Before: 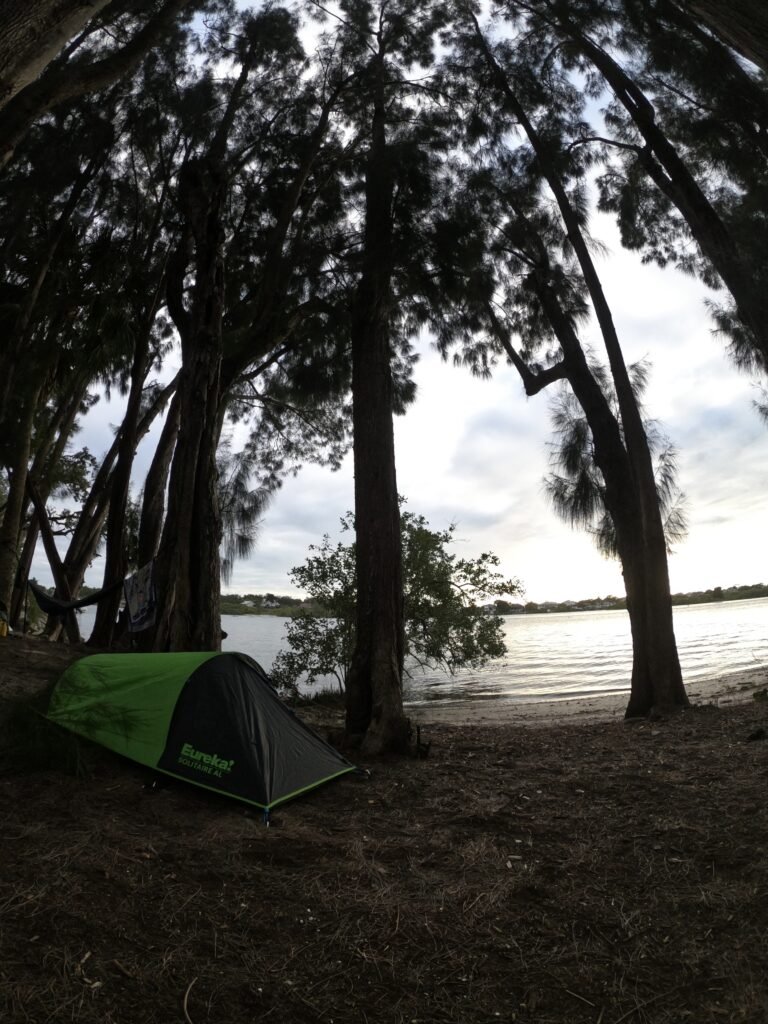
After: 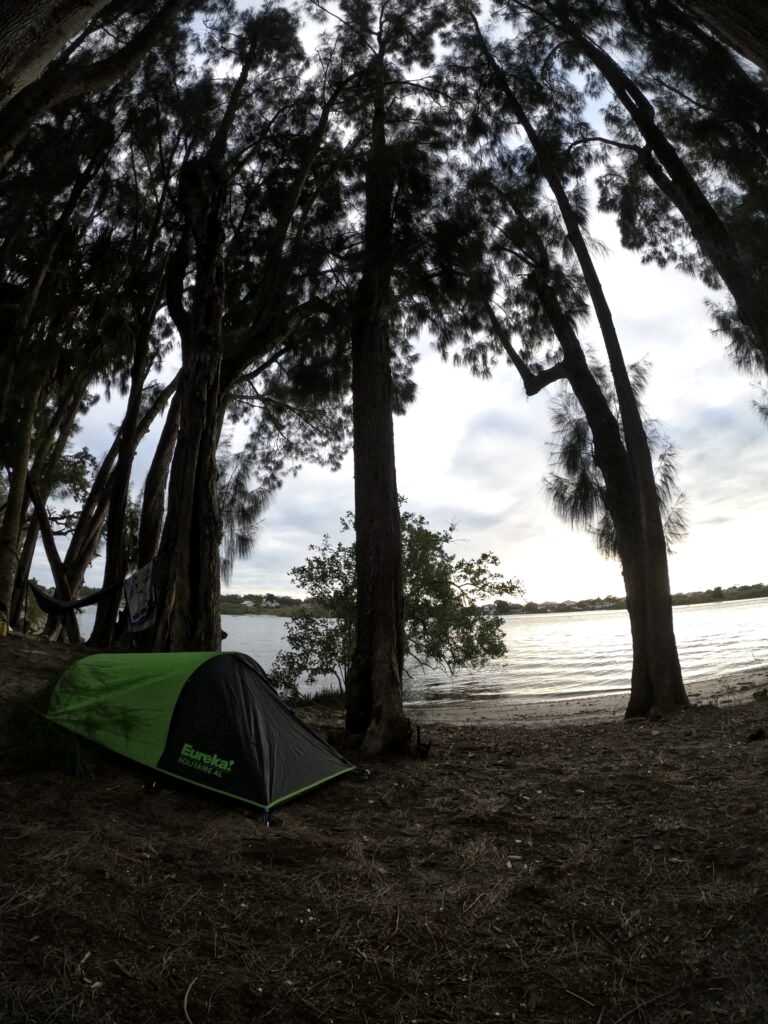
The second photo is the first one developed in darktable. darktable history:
local contrast: highlights 100%, shadows 100%, detail 120%, midtone range 0.2
vignetting: fall-off start 92.6%, brightness -0.52, saturation -0.51, center (-0.012, 0)
tone equalizer: on, module defaults
